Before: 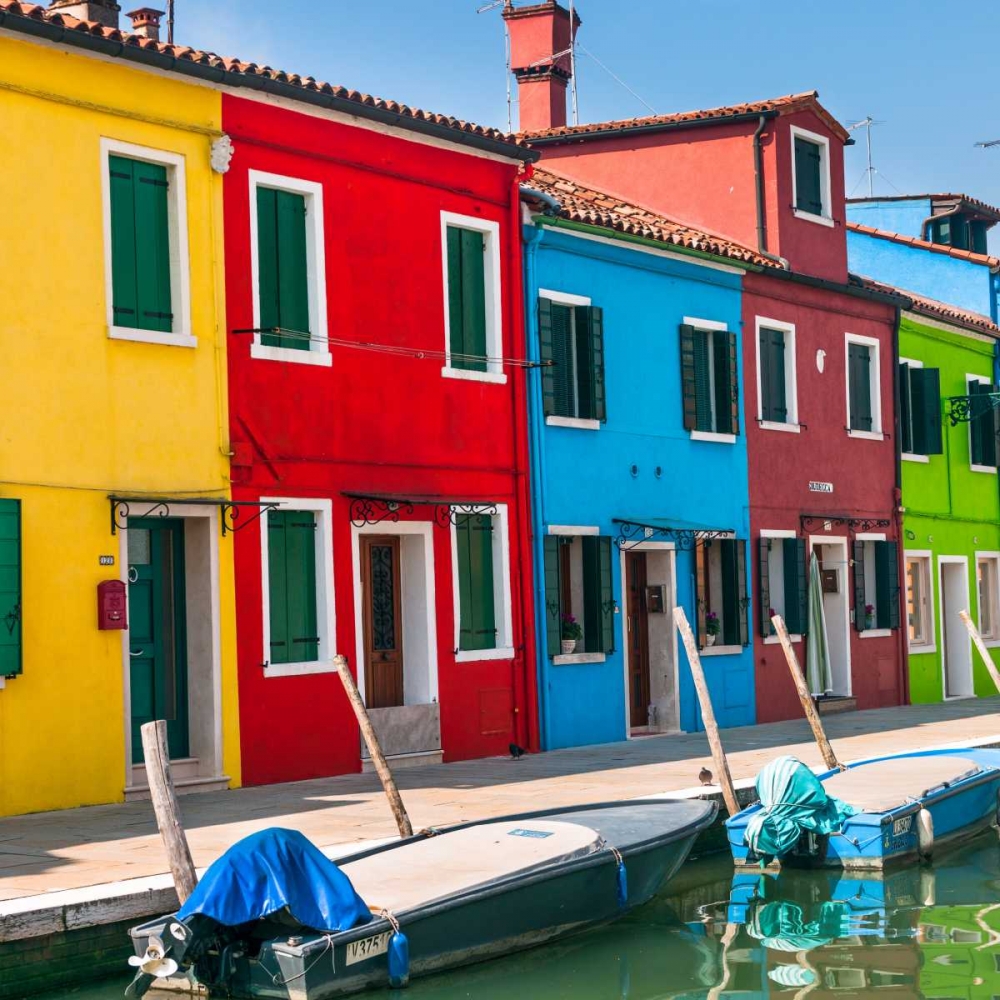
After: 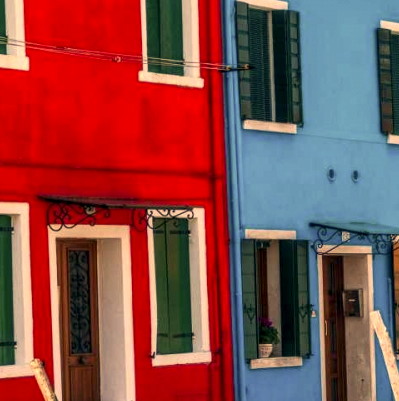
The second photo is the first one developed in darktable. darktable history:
color correction: highlights a* 14.98, highlights b* 30.83
exposure: compensate highlight preservation false
crop: left 30.318%, top 29.684%, right 29.752%, bottom 30.12%
local contrast: detail 130%
contrast brightness saturation: contrast 0.049
